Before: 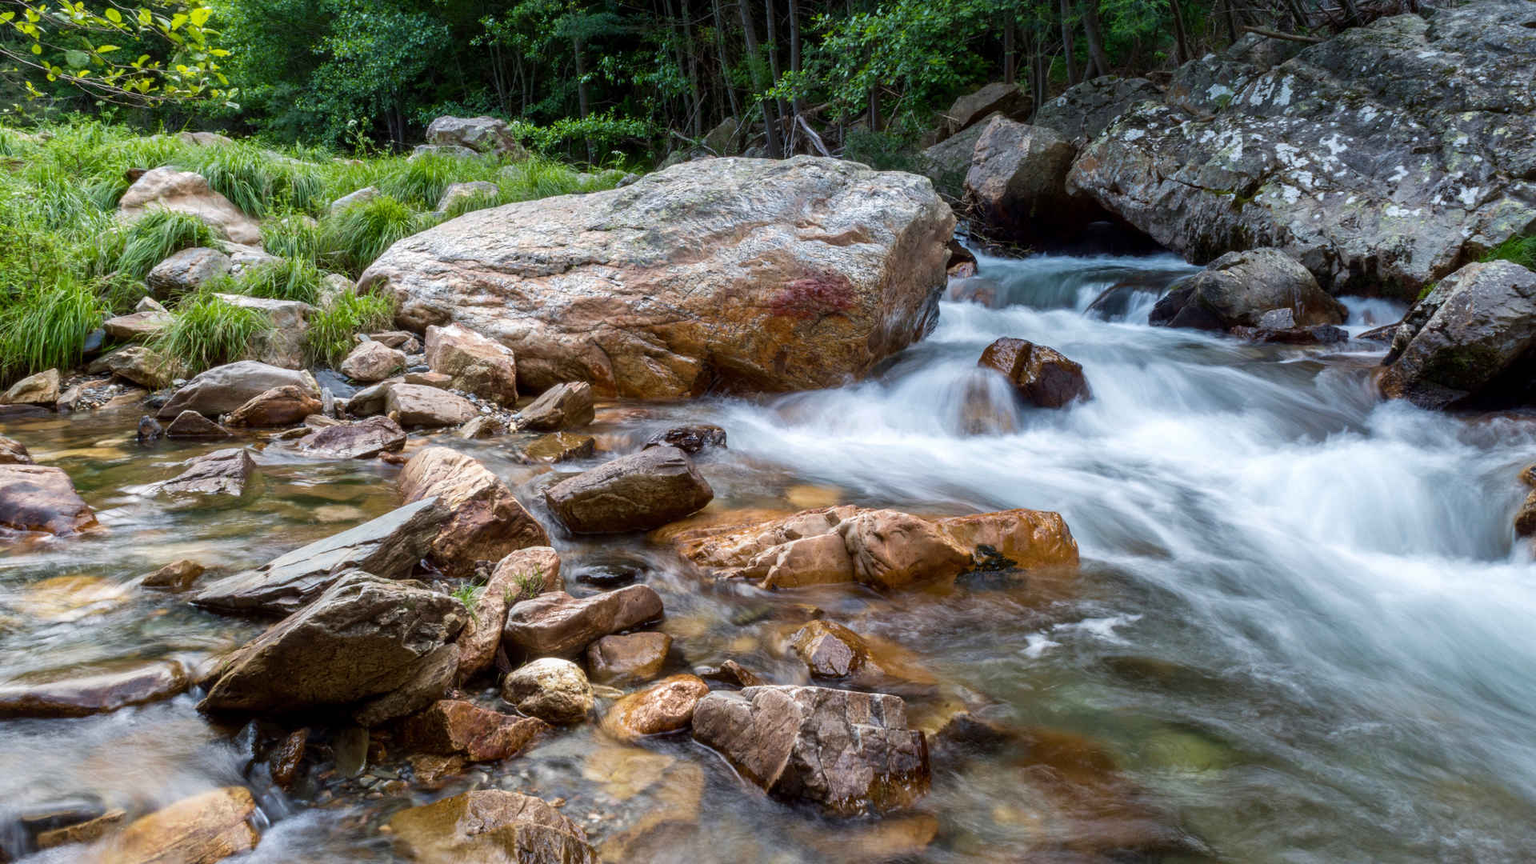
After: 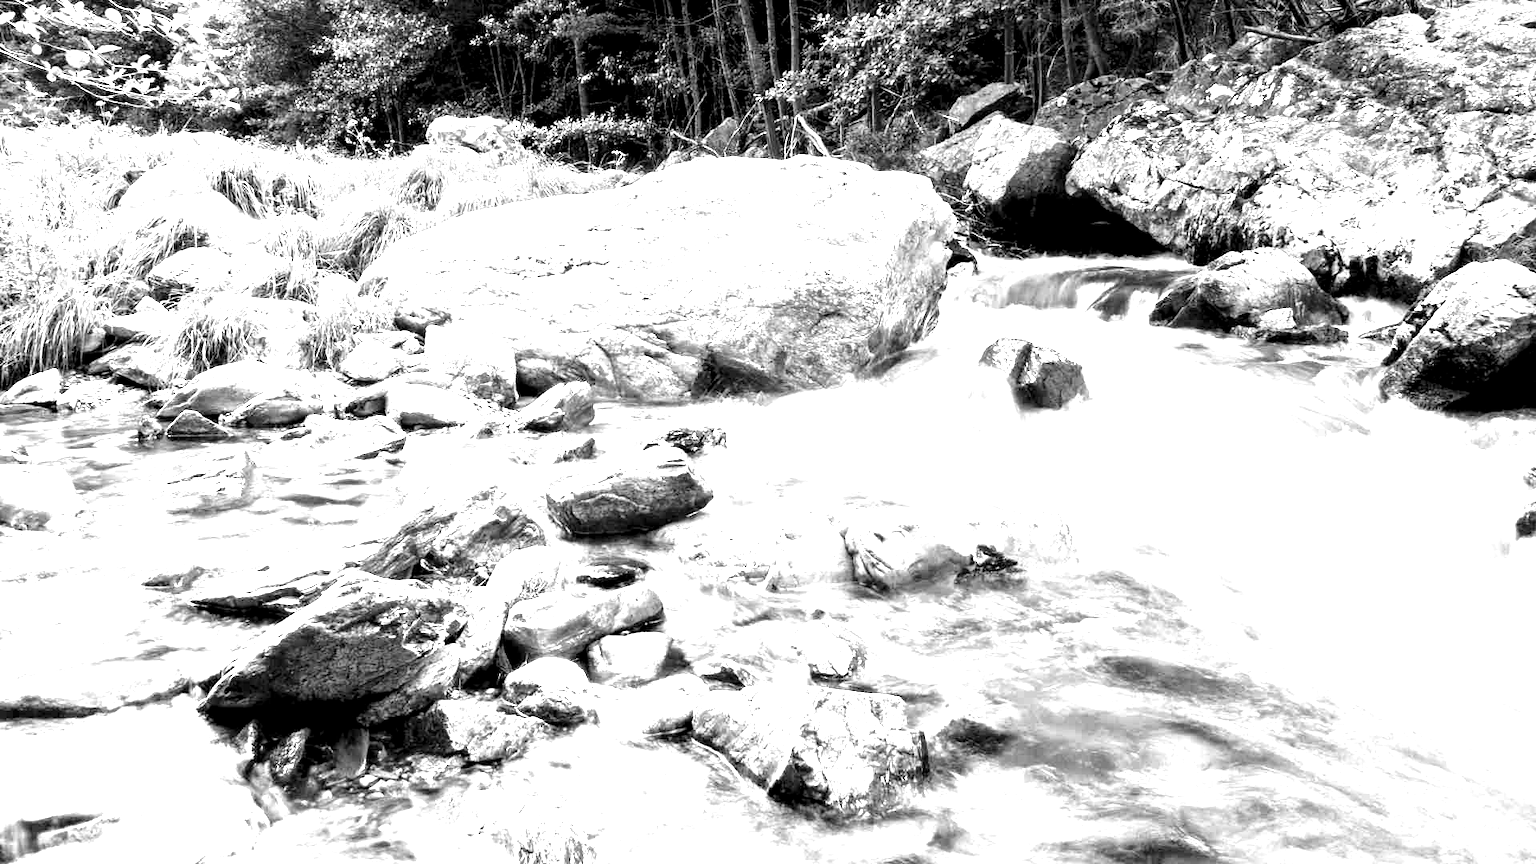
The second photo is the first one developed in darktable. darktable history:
white balance: red 2.421, blue 1.533
exposure: black level correction -0.023, exposure 1.397 EV, compensate highlight preservation false
base curve: curves: ch0 [(0, 0.007) (0.028, 0.063) (0.121, 0.311) (0.46, 0.743) (0.859, 0.957) (1, 1)], preserve colors none
monochrome: size 3.1
color correction: highlights a* 1.12, highlights b* 24.26, shadows a* 15.58, shadows b* 24.26
zone system: zone [-1 ×6, 0.602, -1 ×18]
color zones: curves: ch0 [(0, 0.465) (0.092, 0.596) (0.289, 0.464) (0.429, 0.453) (0.571, 0.464) (0.714, 0.455) (0.857, 0.462) (1, 0.465)]
levels: levels [0.514, 0.759, 1]
